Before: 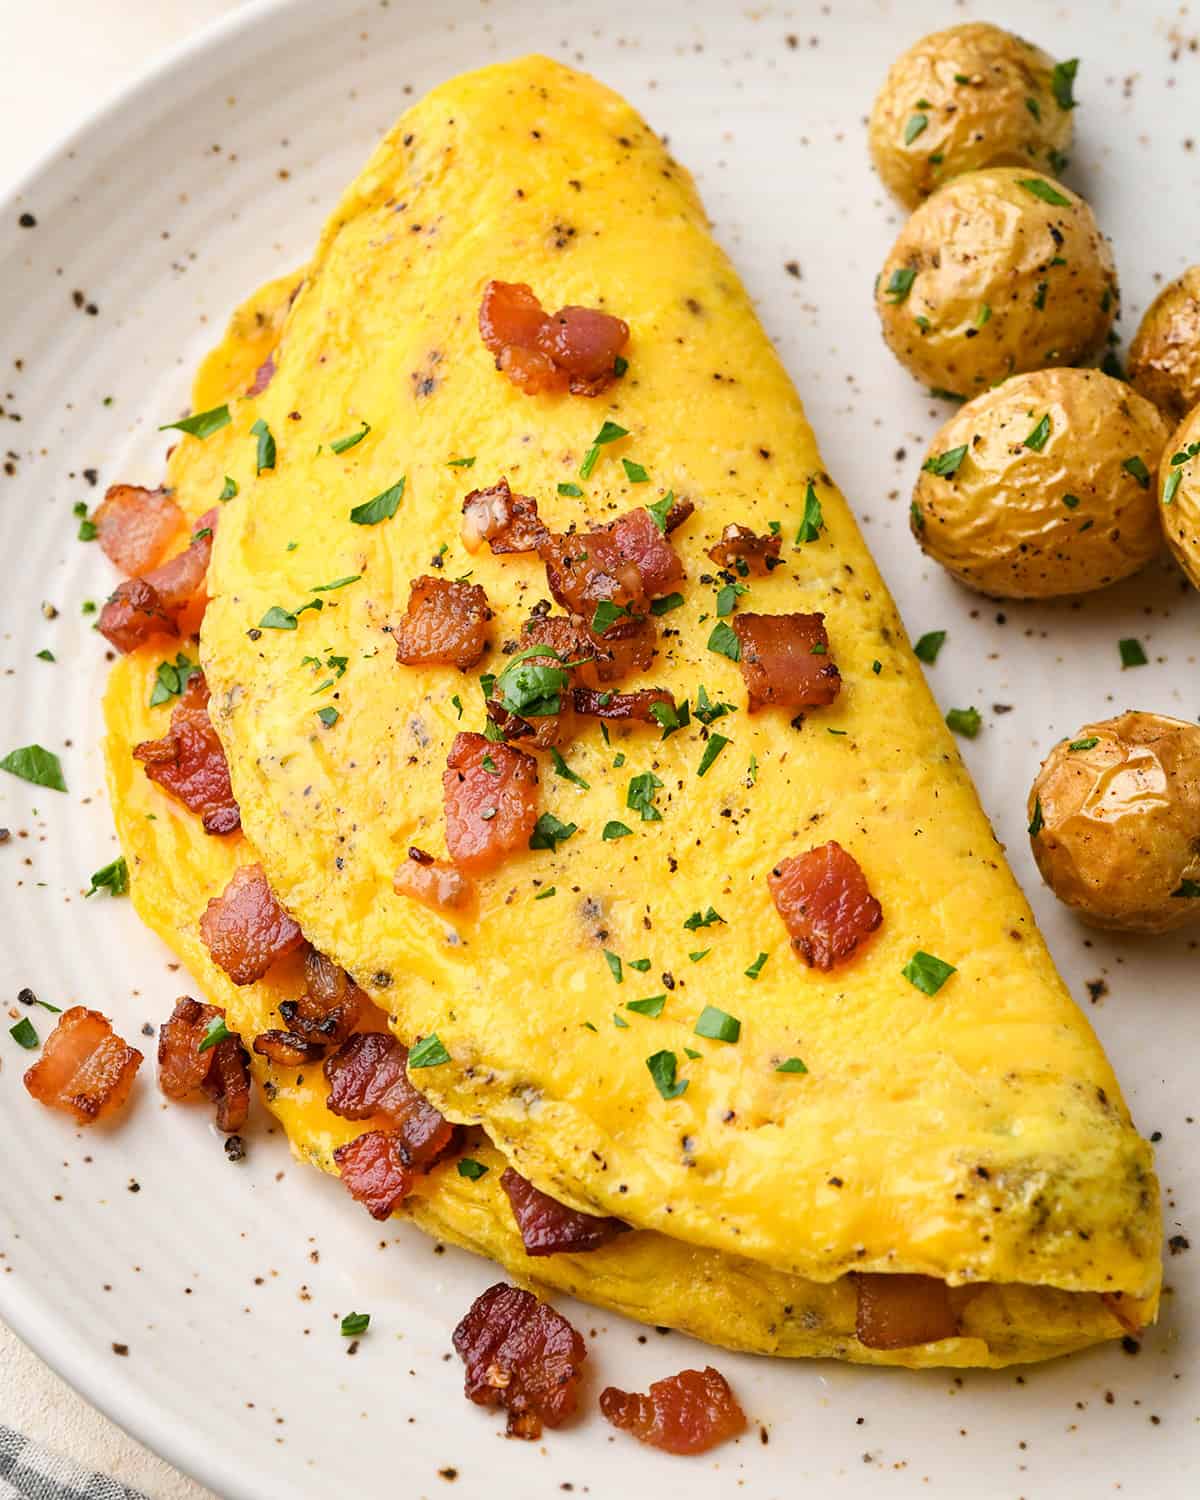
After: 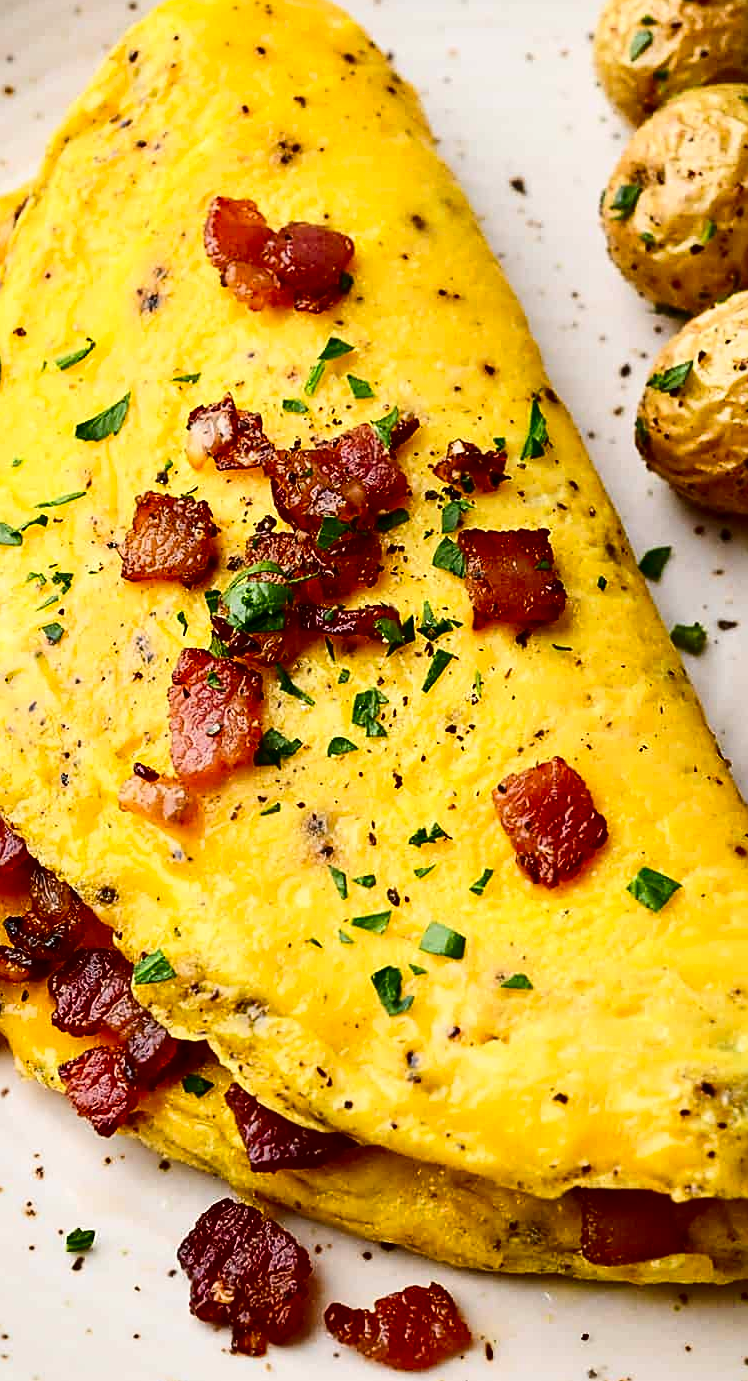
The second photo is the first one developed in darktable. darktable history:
sharpen: on, module defaults
crop and rotate: left 22.918%, top 5.629%, right 14.711%, bottom 2.247%
contrast brightness saturation: contrast 0.24, brightness -0.24, saturation 0.14
